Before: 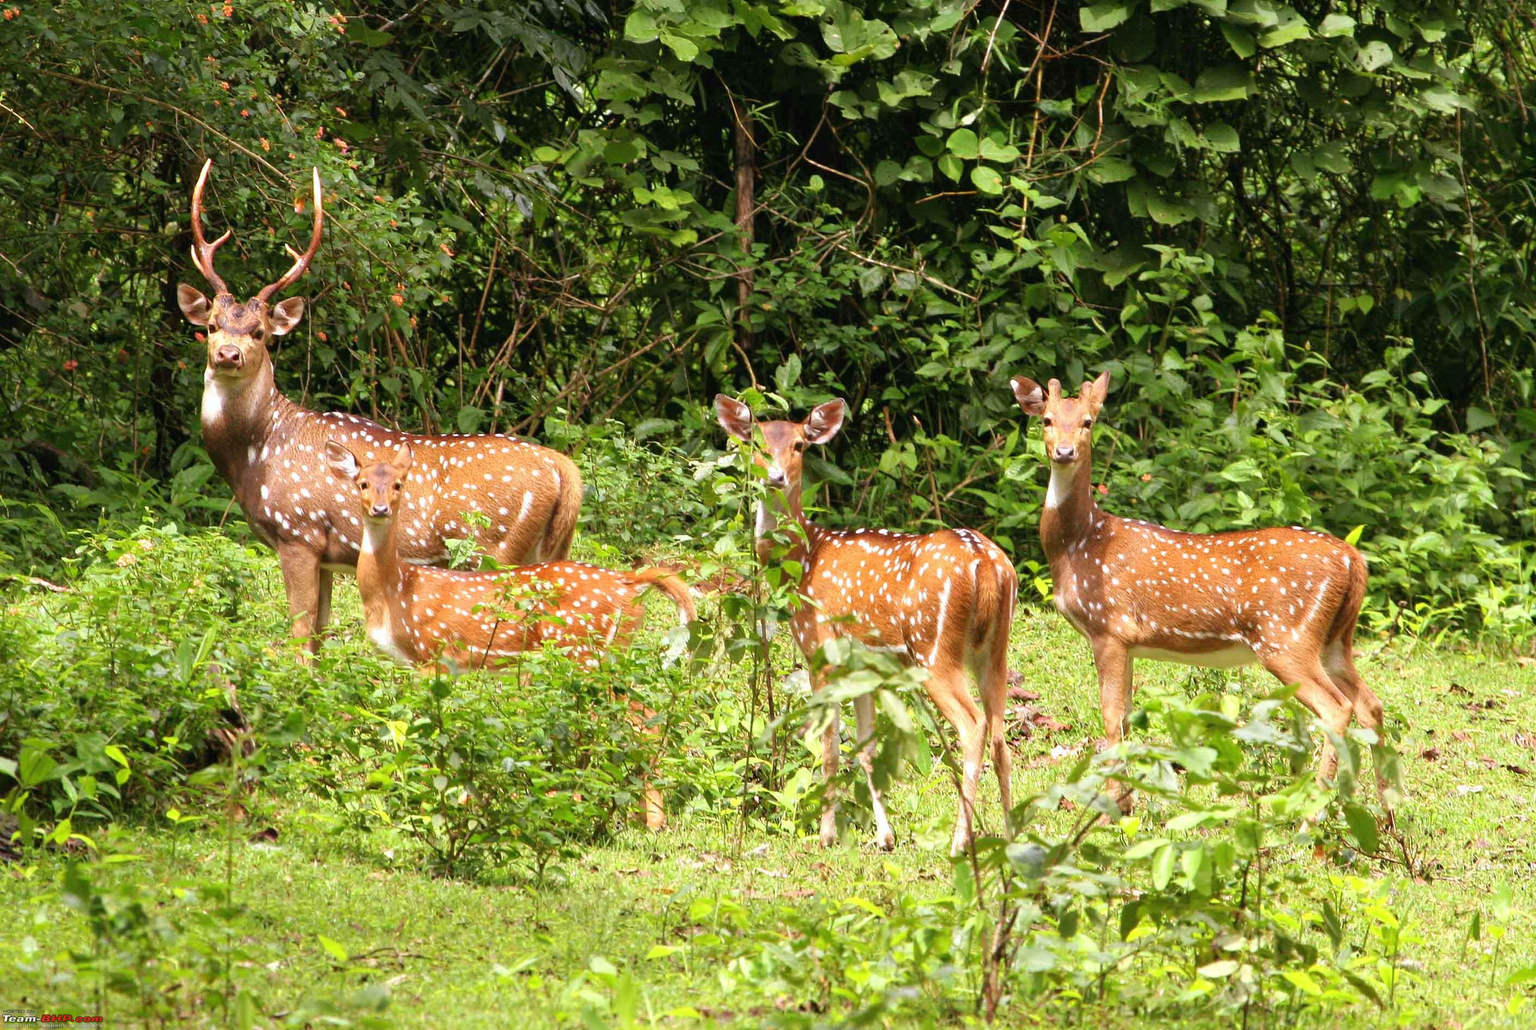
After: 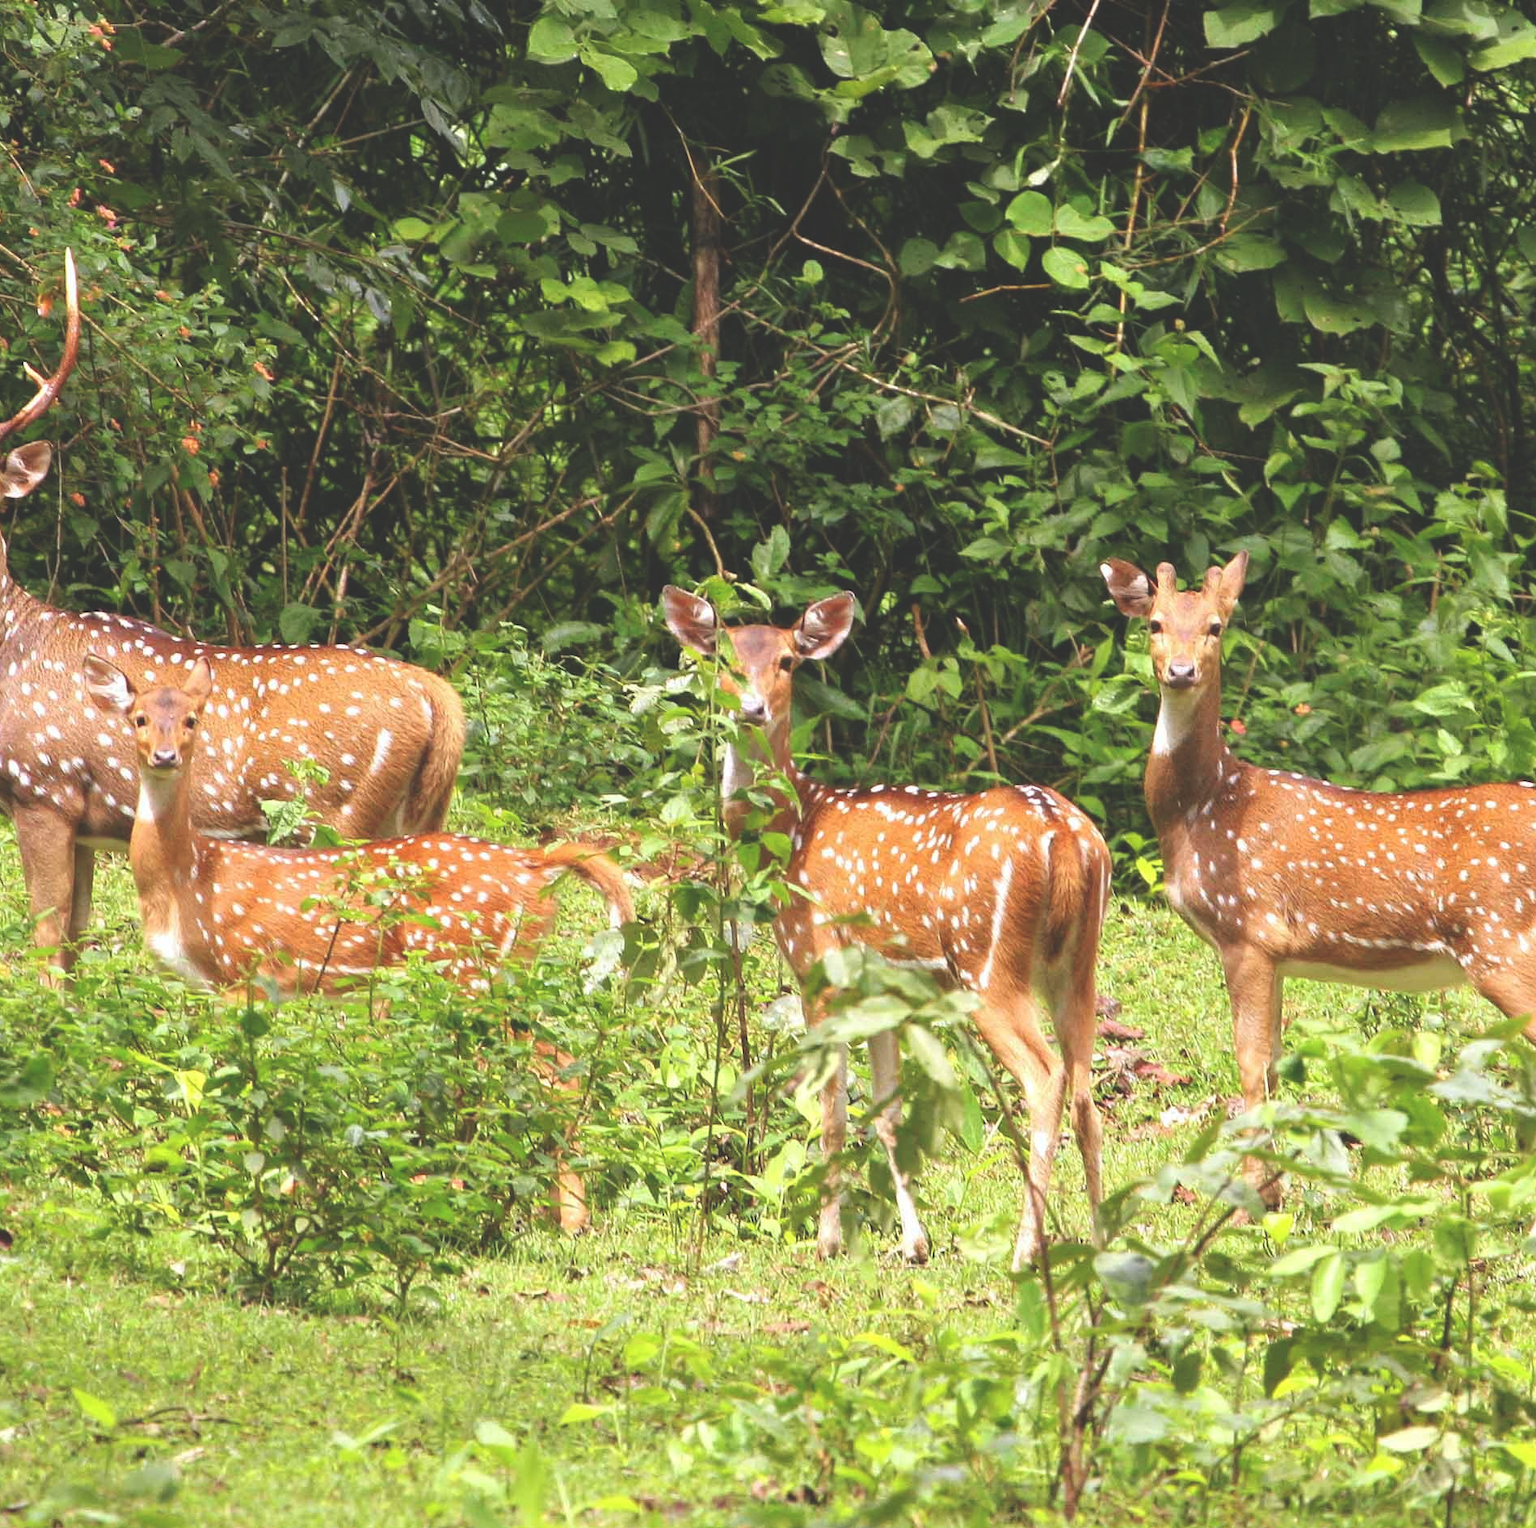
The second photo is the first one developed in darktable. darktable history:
crop and rotate: left 17.548%, right 15.106%
exposure: black level correction -0.028, compensate highlight preservation false
